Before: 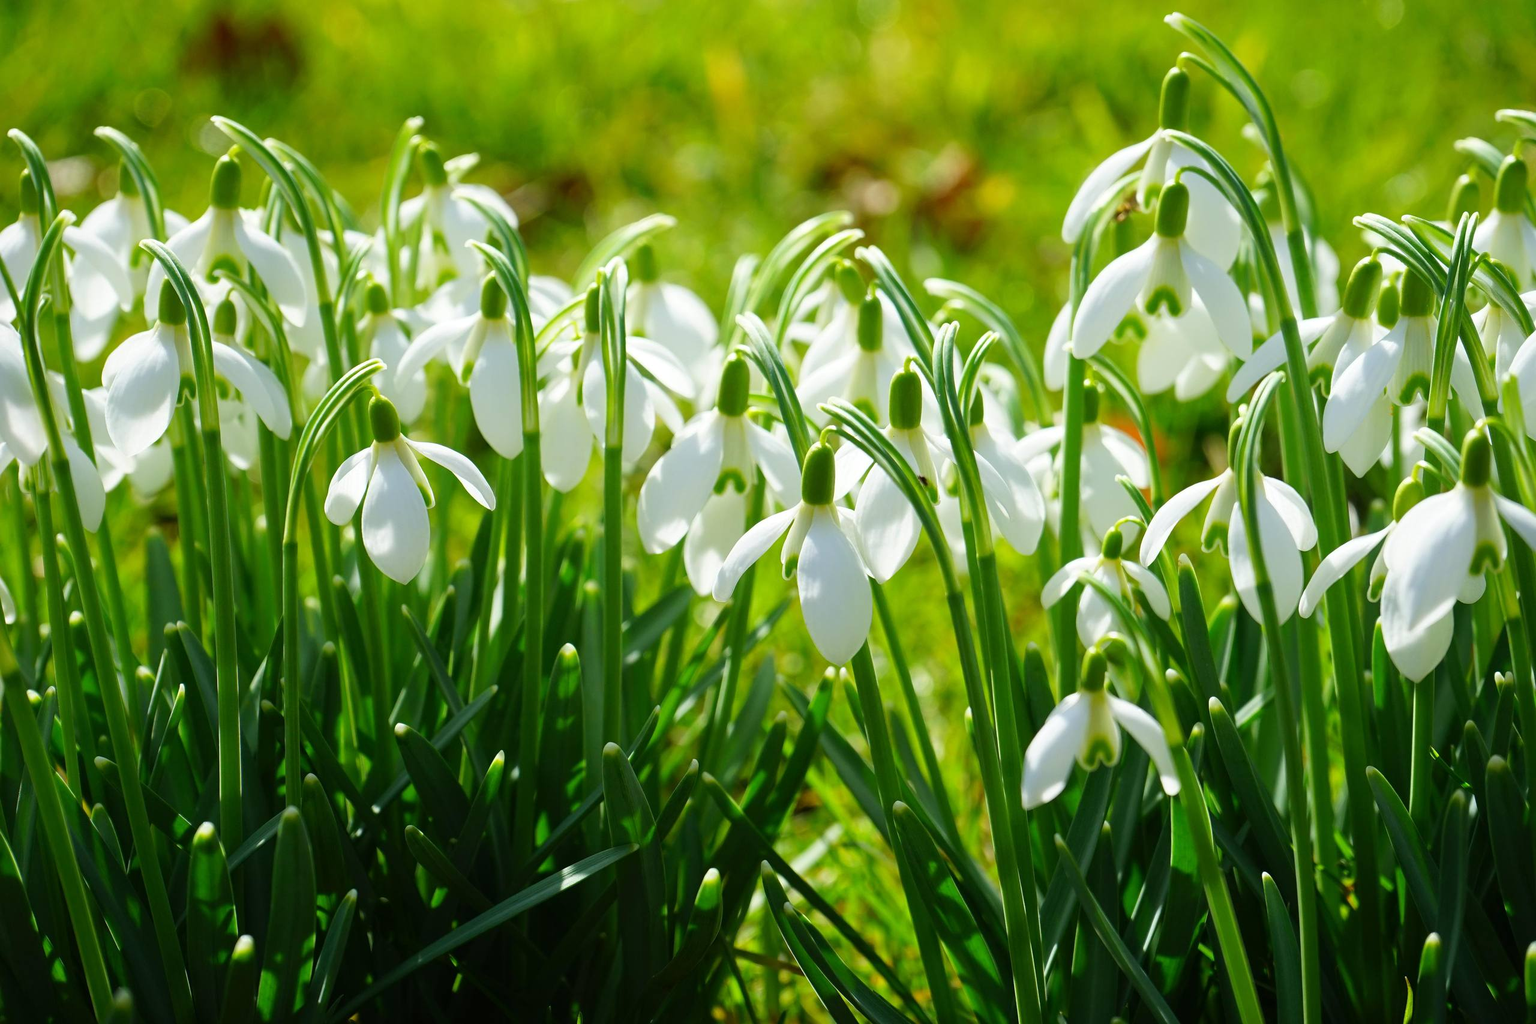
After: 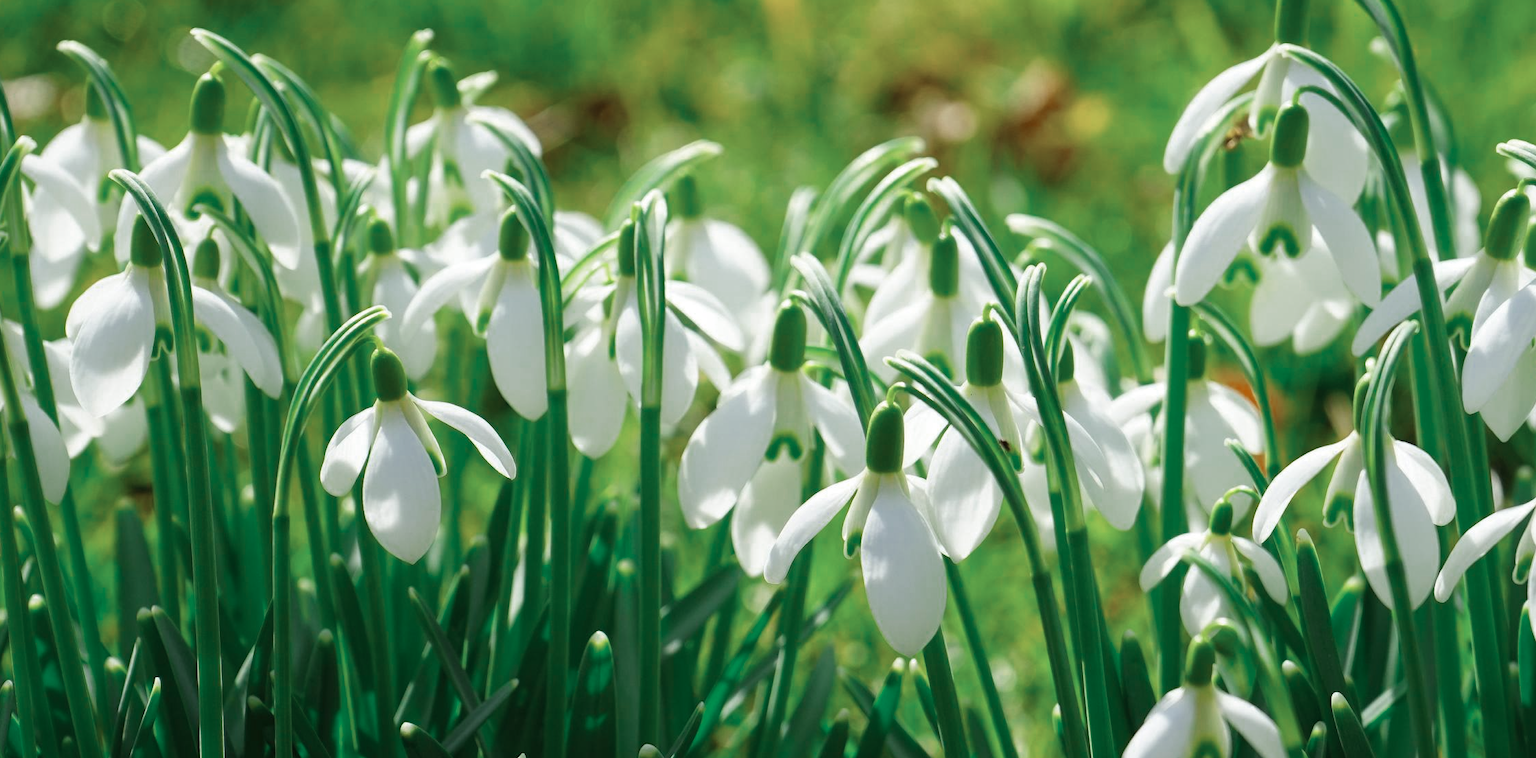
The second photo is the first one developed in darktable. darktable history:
crop: left 2.905%, top 8.915%, right 9.632%, bottom 26.236%
color zones: curves: ch0 [(0, 0.5) (0.125, 0.4) (0.25, 0.5) (0.375, 0.4) (0.5, 0.4) (0.625, 0.35) (0.75, 0.35) (0.875, 0.5)]; ch1 [(0, 0.35) (0.125, 0.45) (0.25, 0.35) (0.375, 0.35) (0.5, 0.35) (0.625, 0.35) (0.75, 0.45) (0.875, 0.35)]; ch2 [(0, 0.6) (0.125, 0.5) (0.25, 0.5) (0.375, 0.6) (0.5, 0.6) (0.625, 0.5) (0.75, 0.5) (0.875, 0.5)]
